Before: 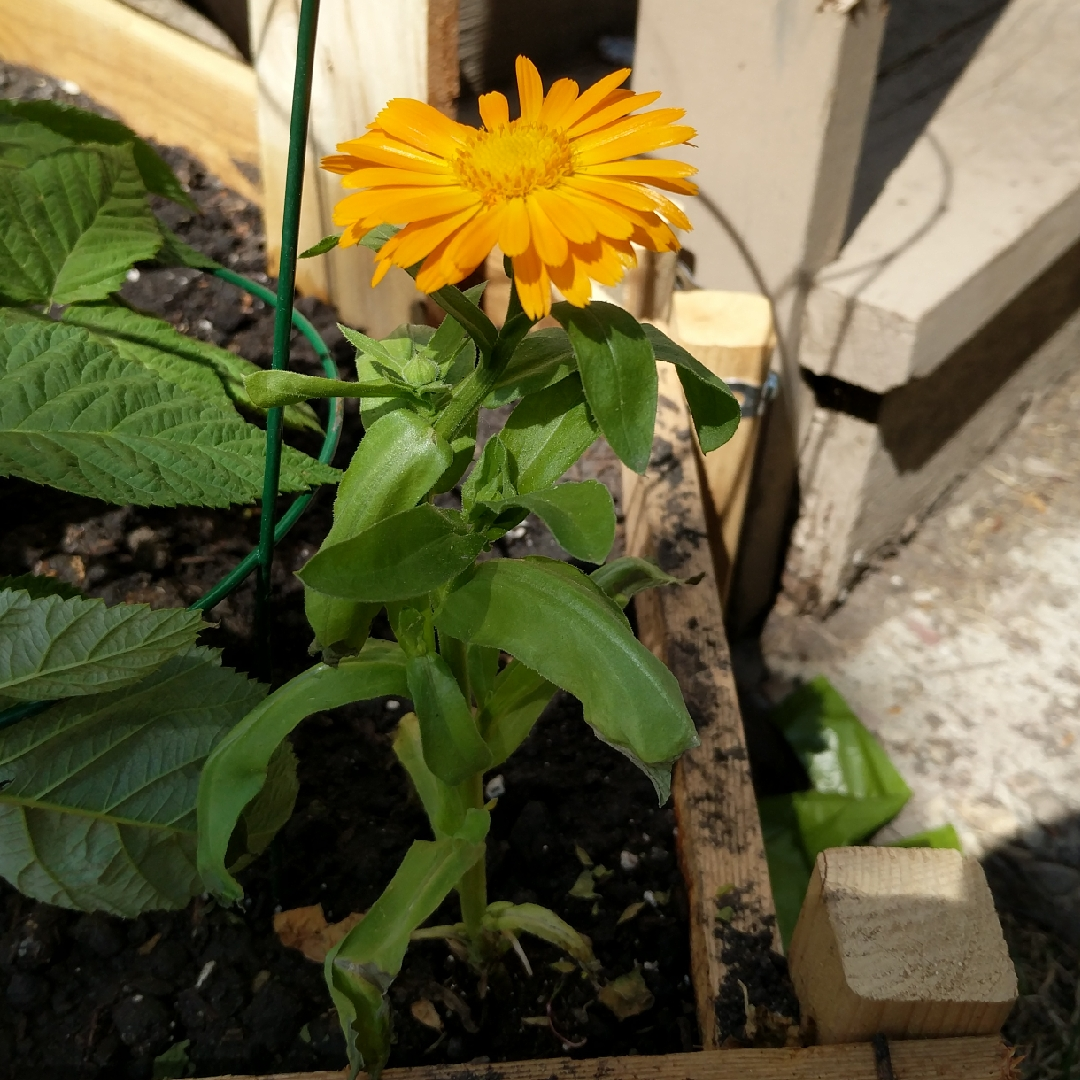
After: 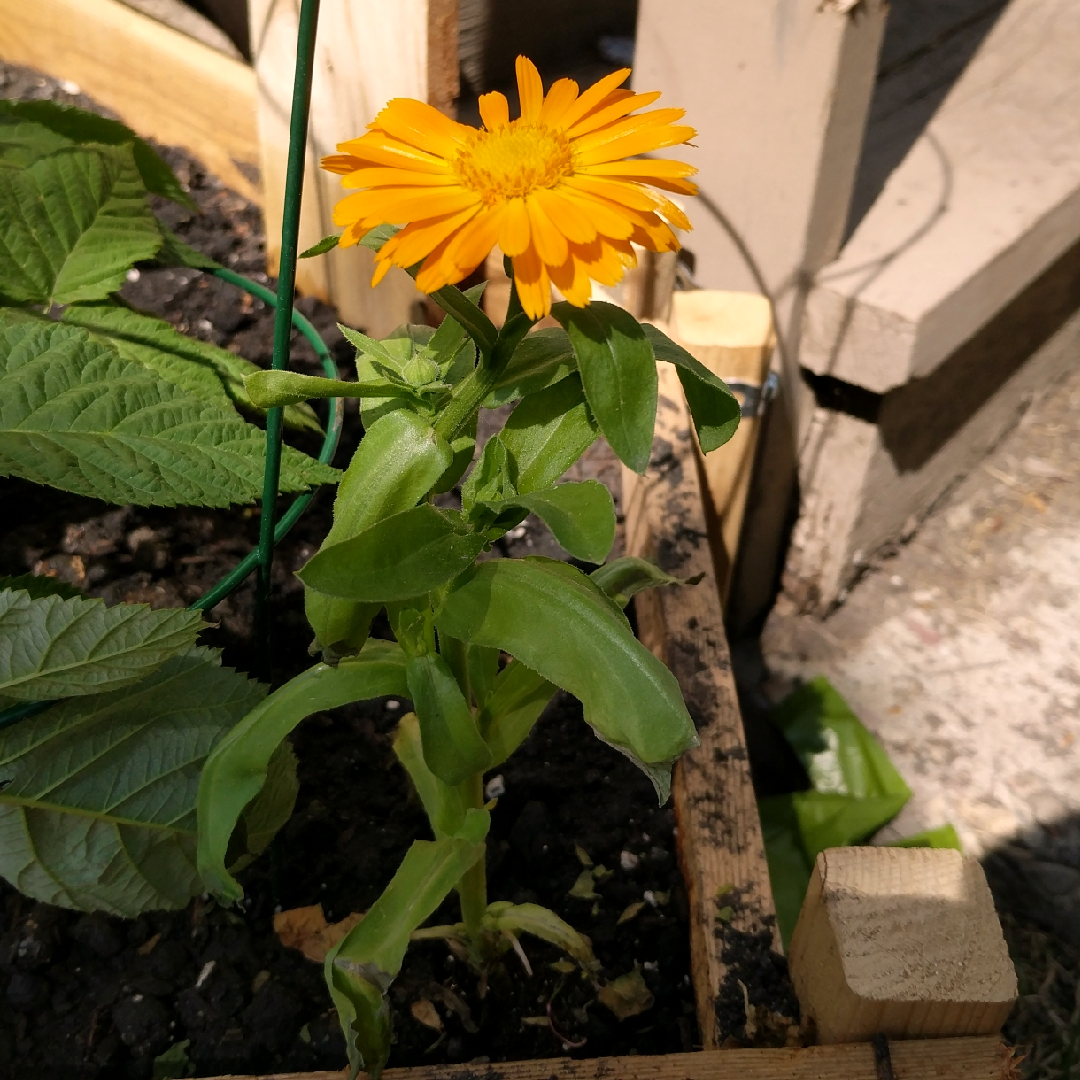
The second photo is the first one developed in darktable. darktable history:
color correction: highlights a* 7.85, highlights b* 3.81
